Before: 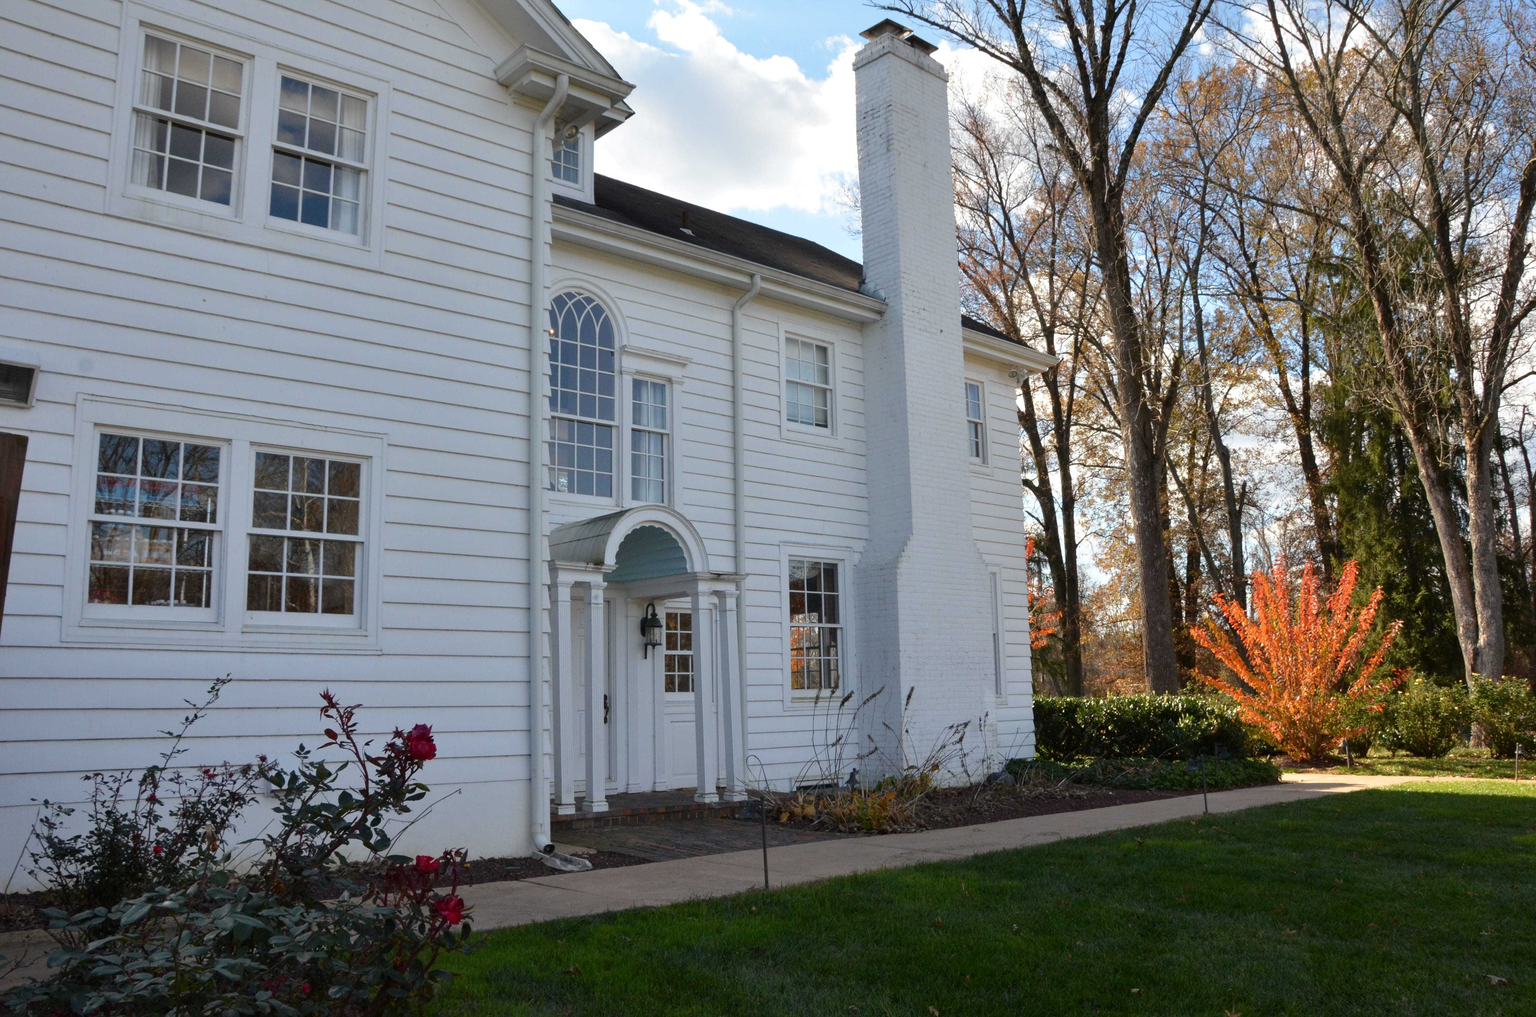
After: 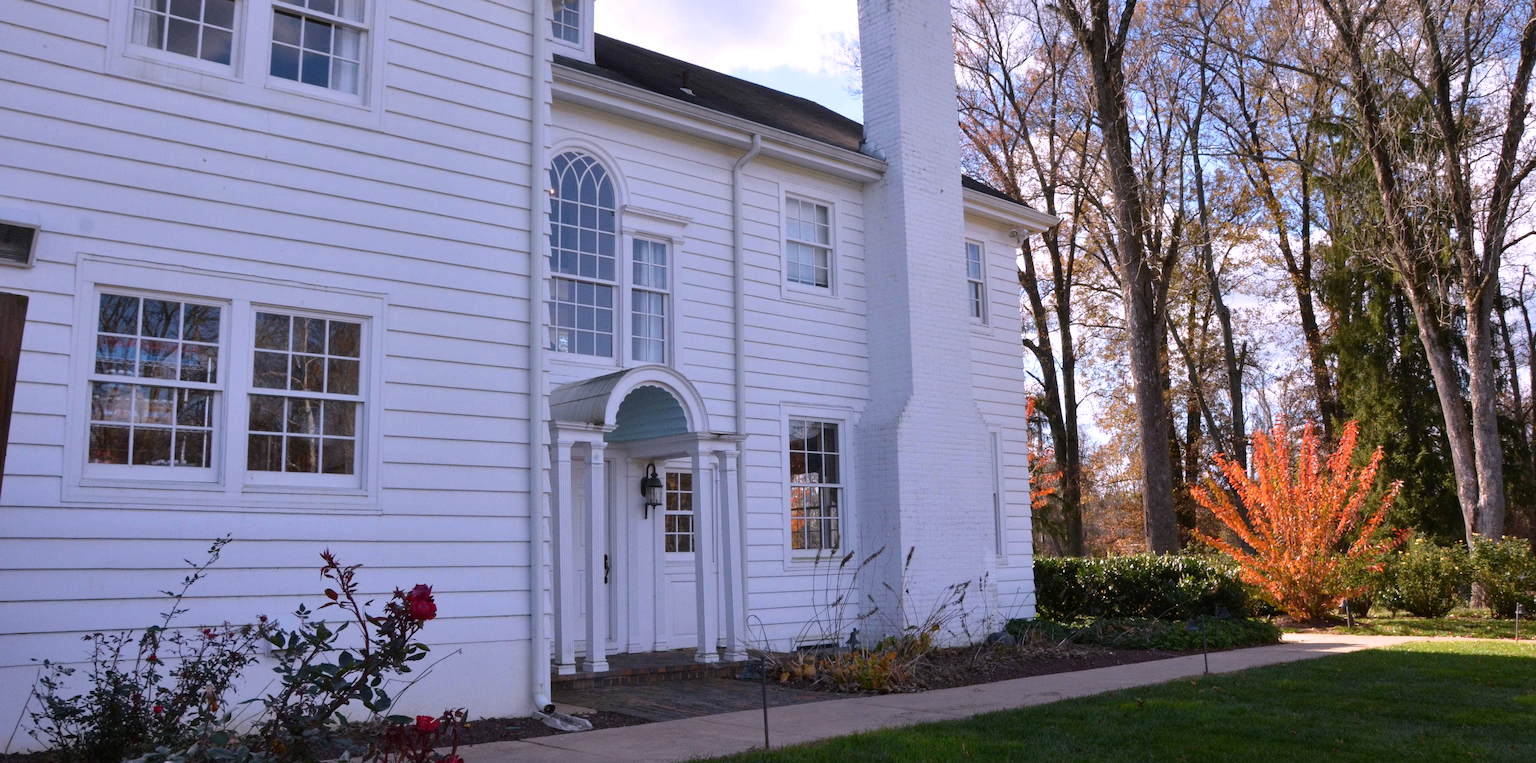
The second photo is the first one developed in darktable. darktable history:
white balance: red 1.042, blue 1.17
crop: top 13.819%, bottom 11.169%
